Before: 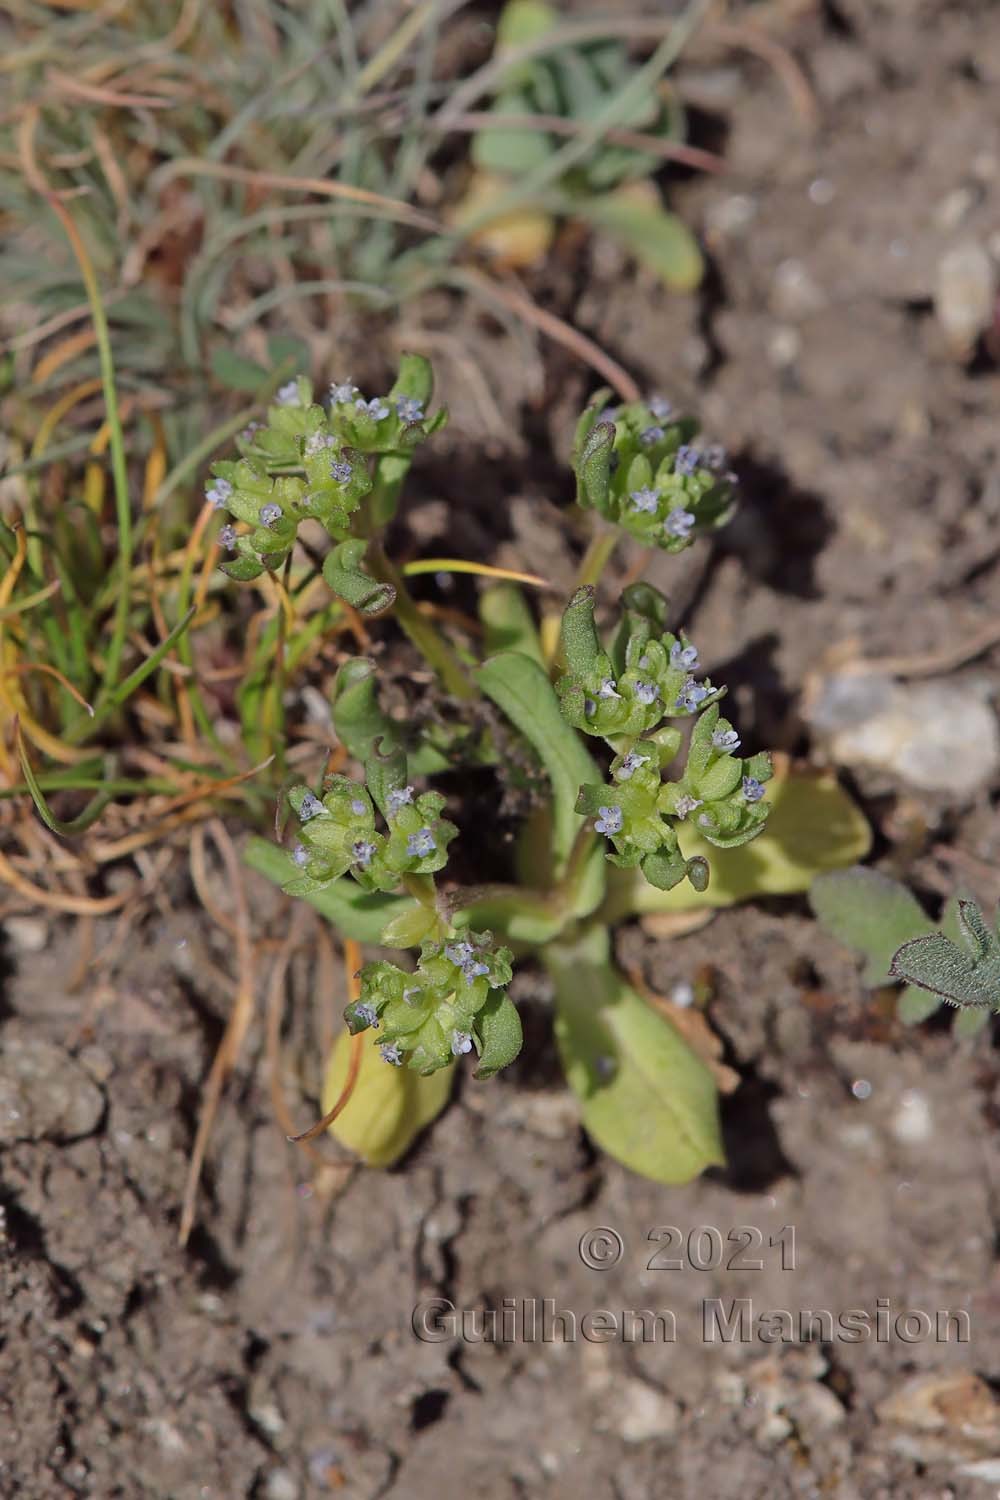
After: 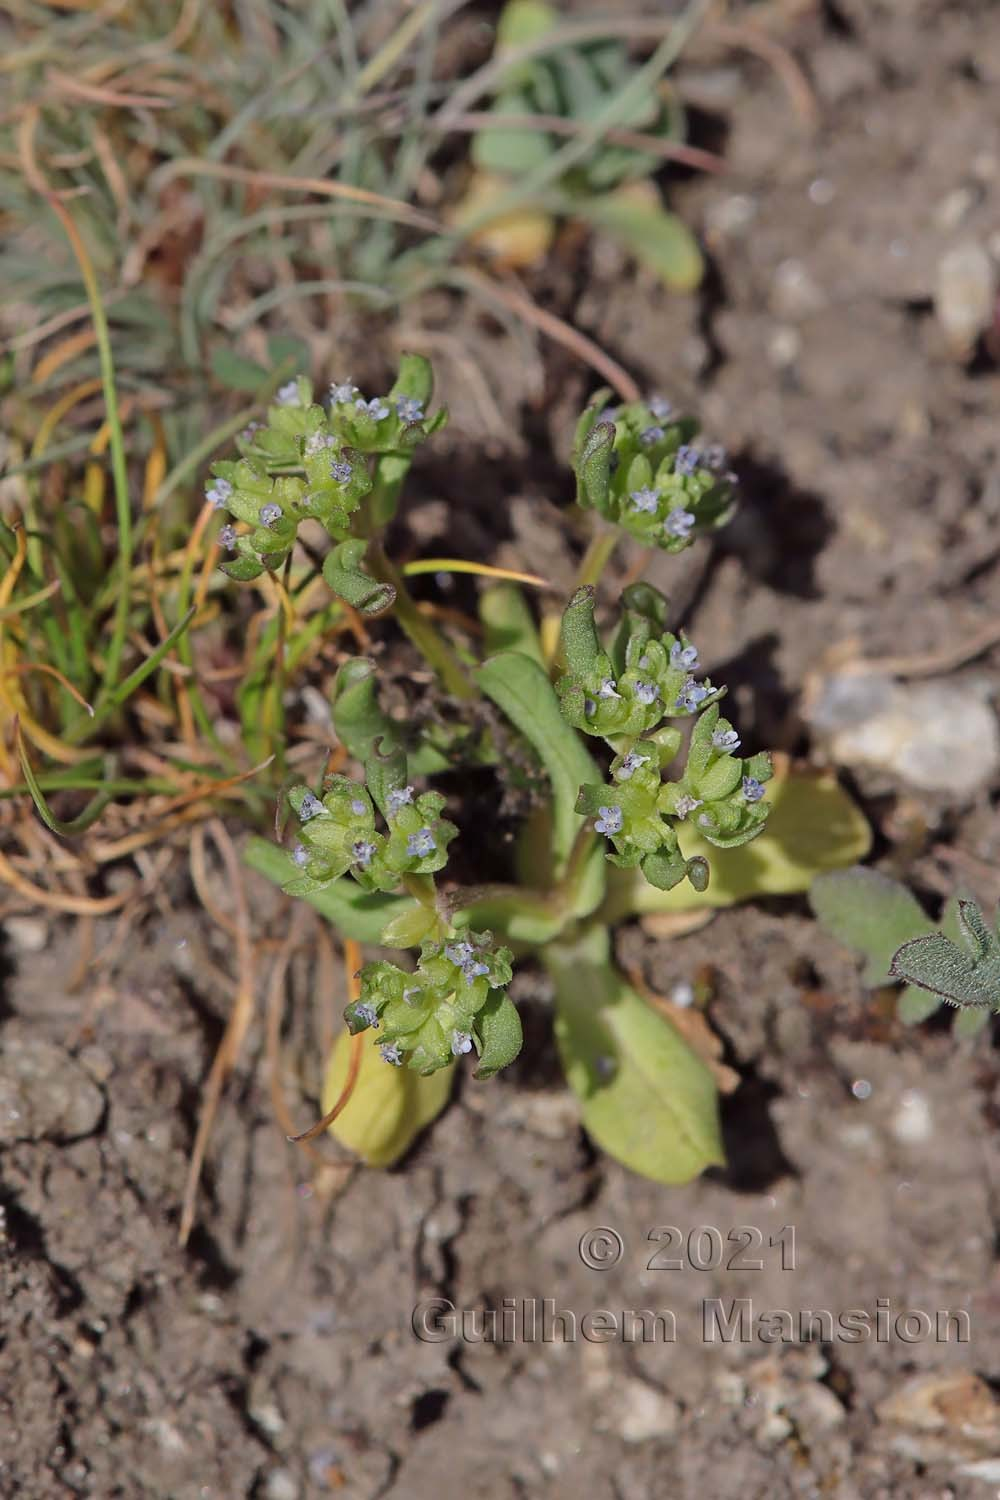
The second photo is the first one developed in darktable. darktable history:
exposure: exposure 0.075 EV, compensate exposure bias true, compensate highlight preservation false
